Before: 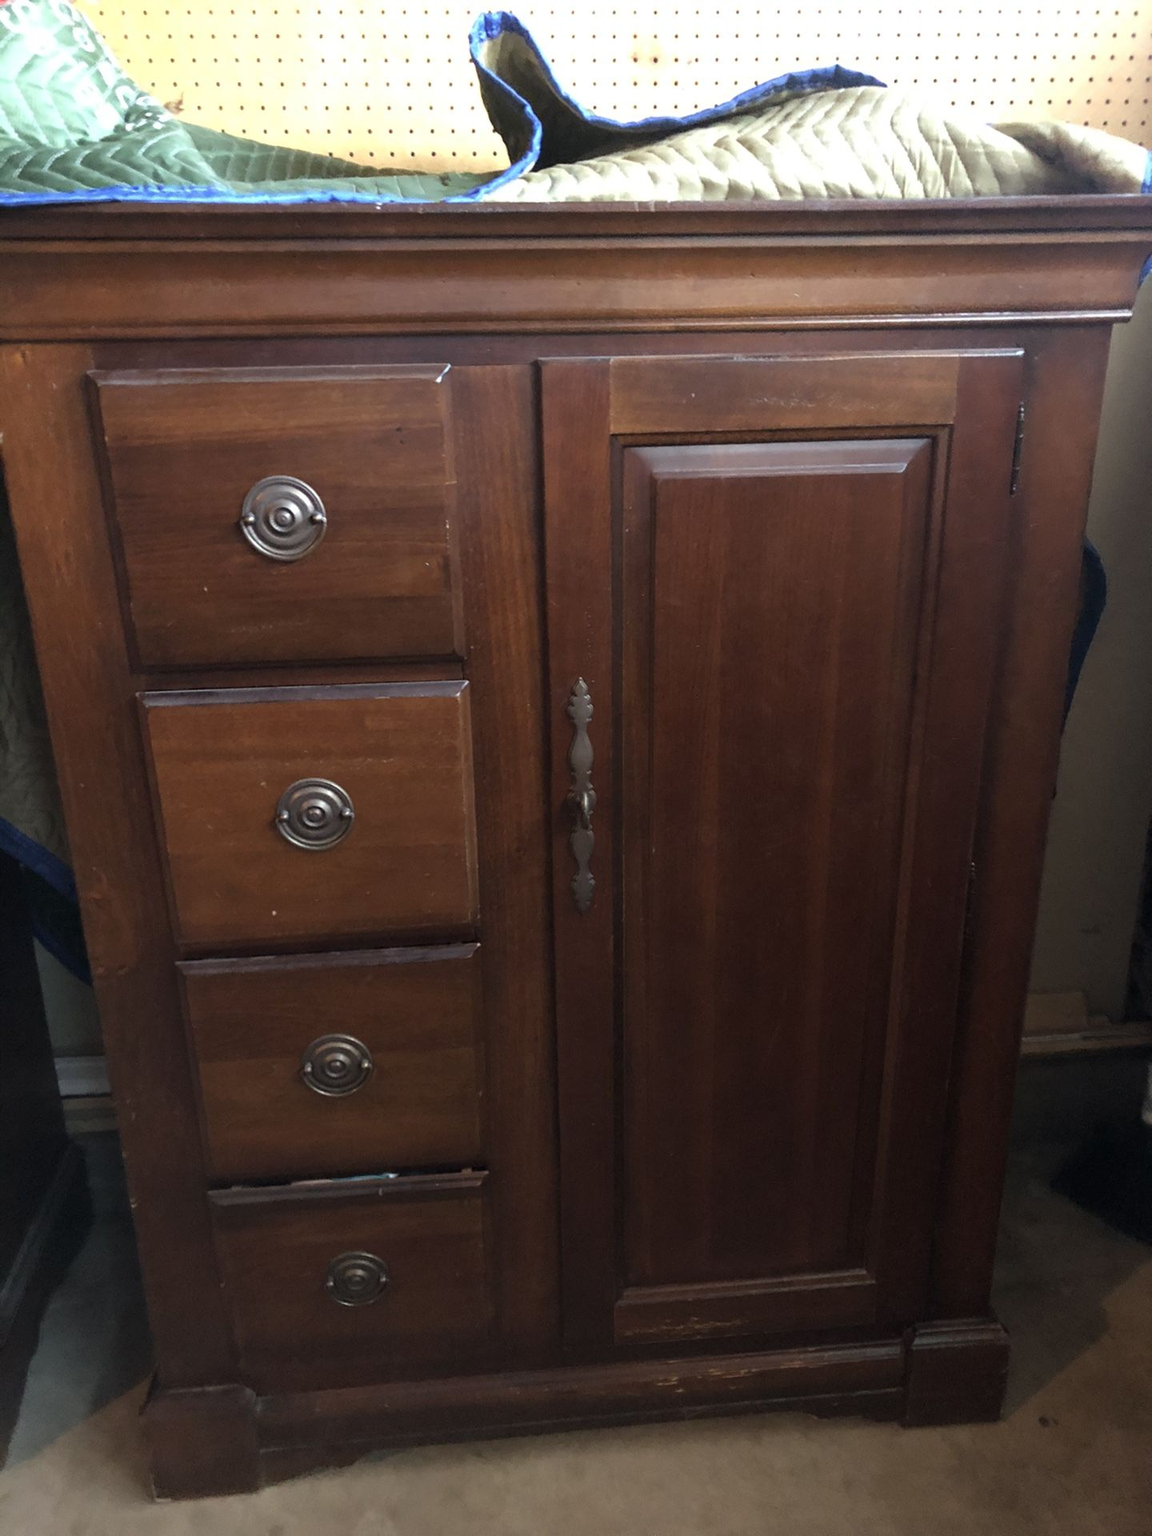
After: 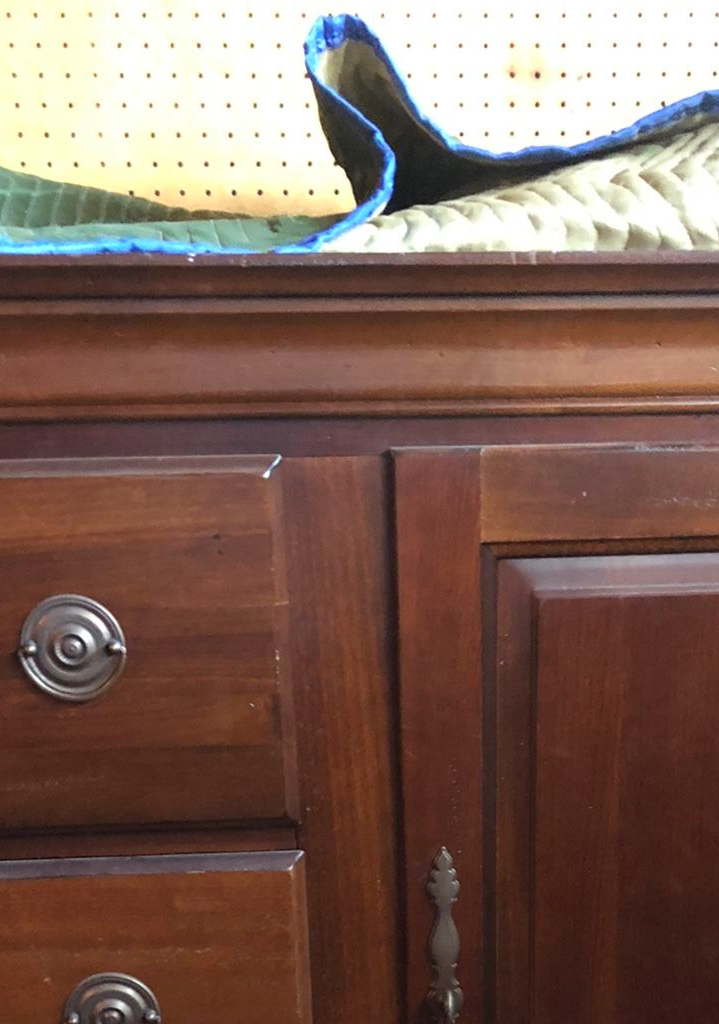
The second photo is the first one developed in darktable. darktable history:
color correction: highlights b* -0.031, saturation 1.06
crop: left 19.646%, right 30.358%, bottom 46.637%
